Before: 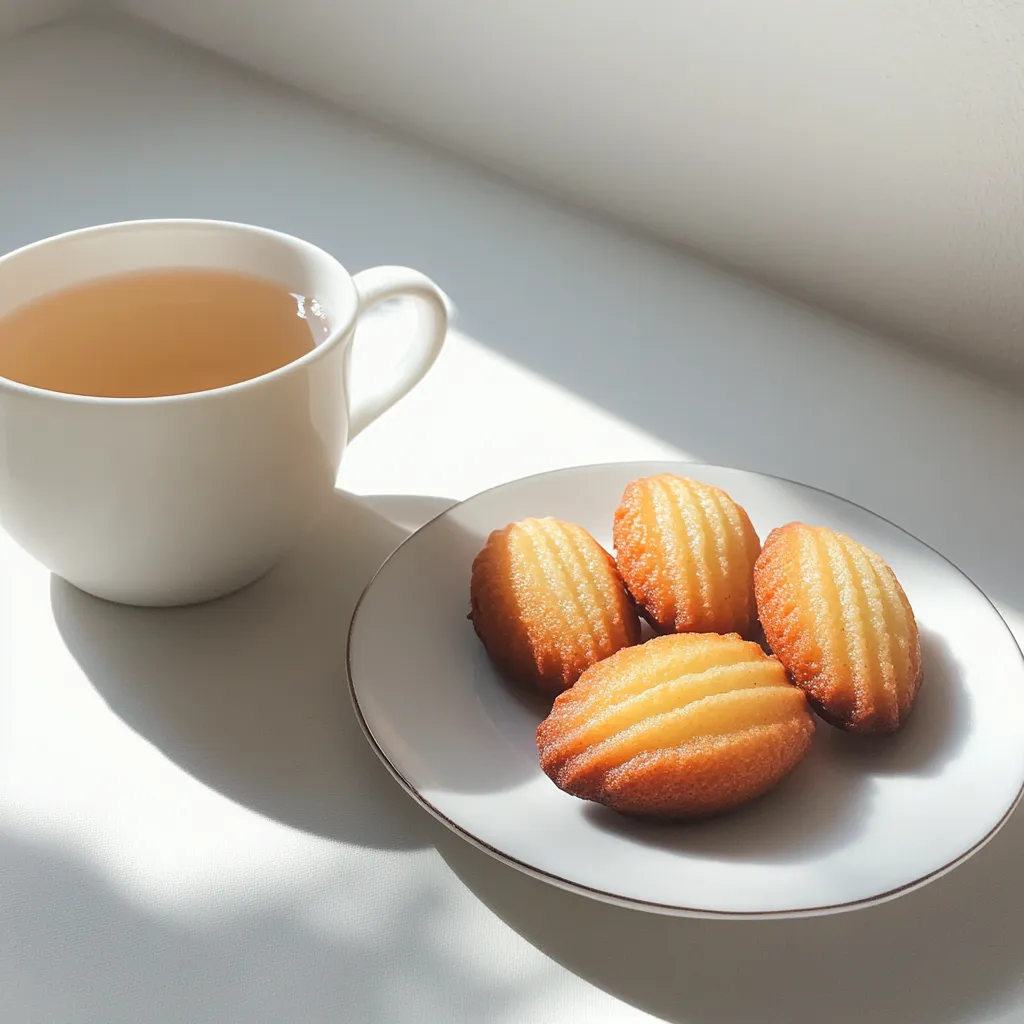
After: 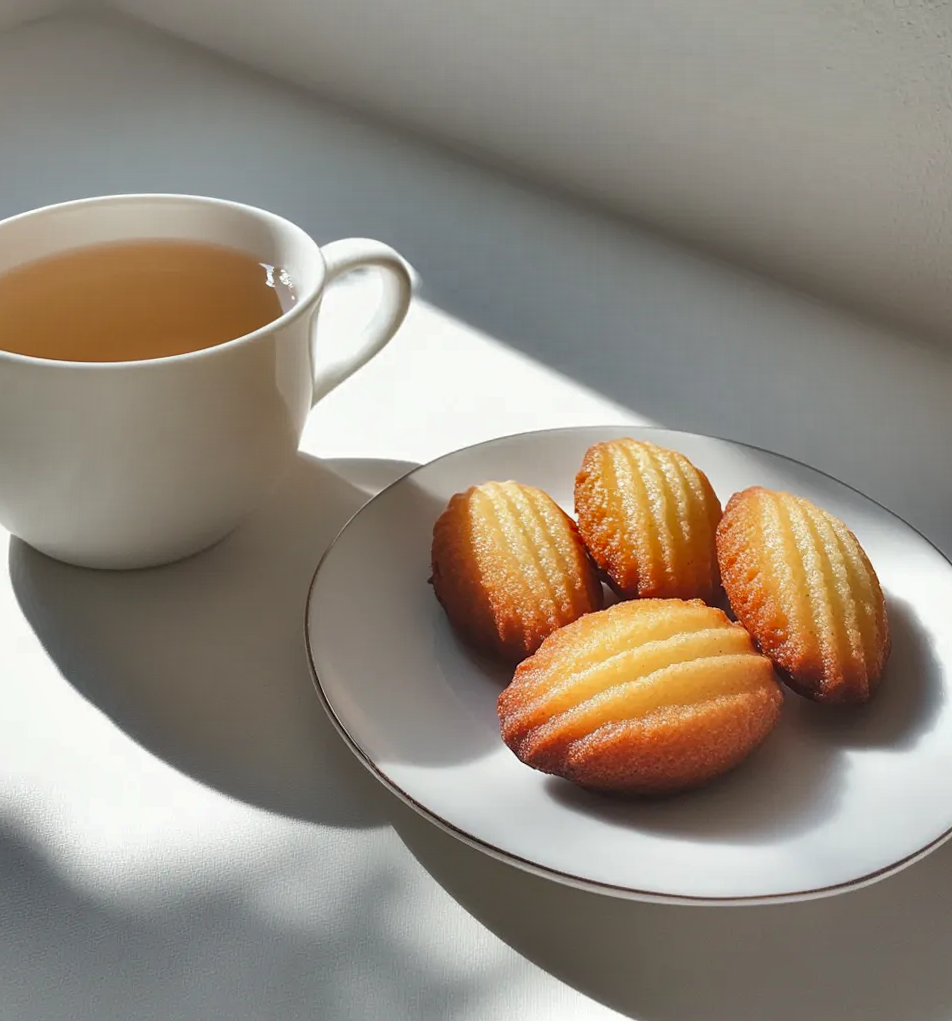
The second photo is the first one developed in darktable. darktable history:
rotate and perspective: rotation 0.215°, lens shift (vertical) -0.139, crop left 0.069, crop right 0.939, crop top 0.002, crop bottom 0.996
shadows and highlights: shadows 24.5, highlights -78.15, soften with gaussian
